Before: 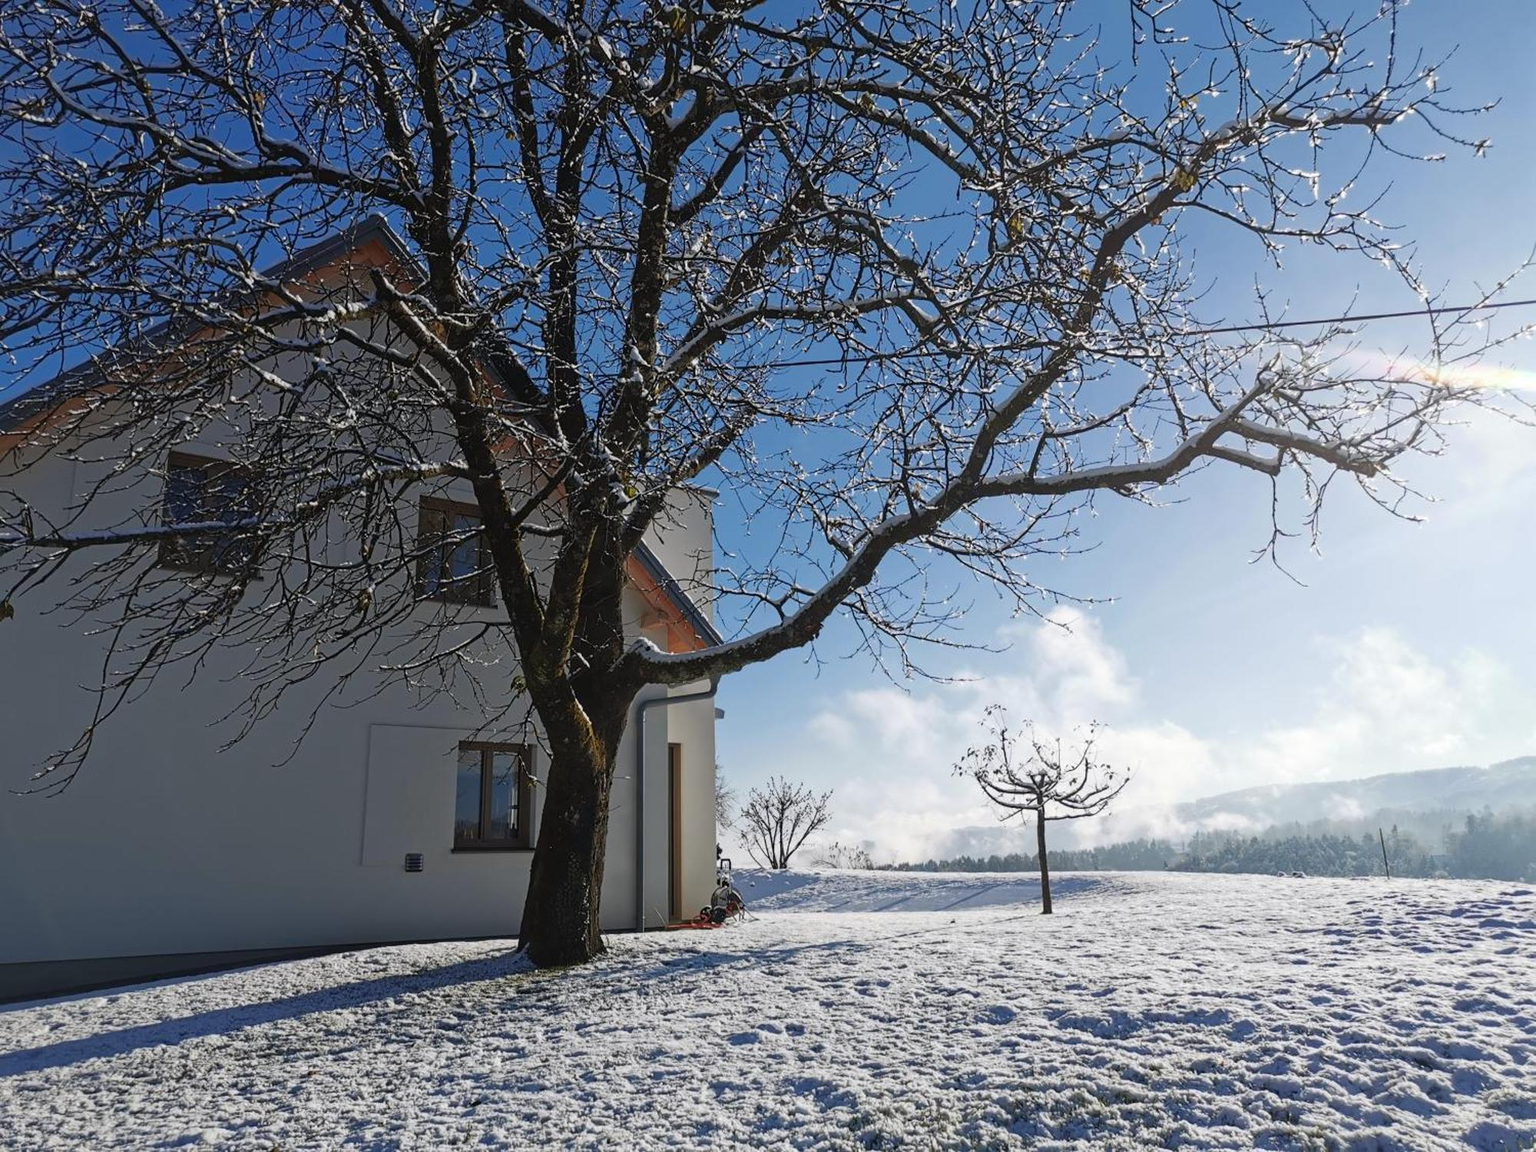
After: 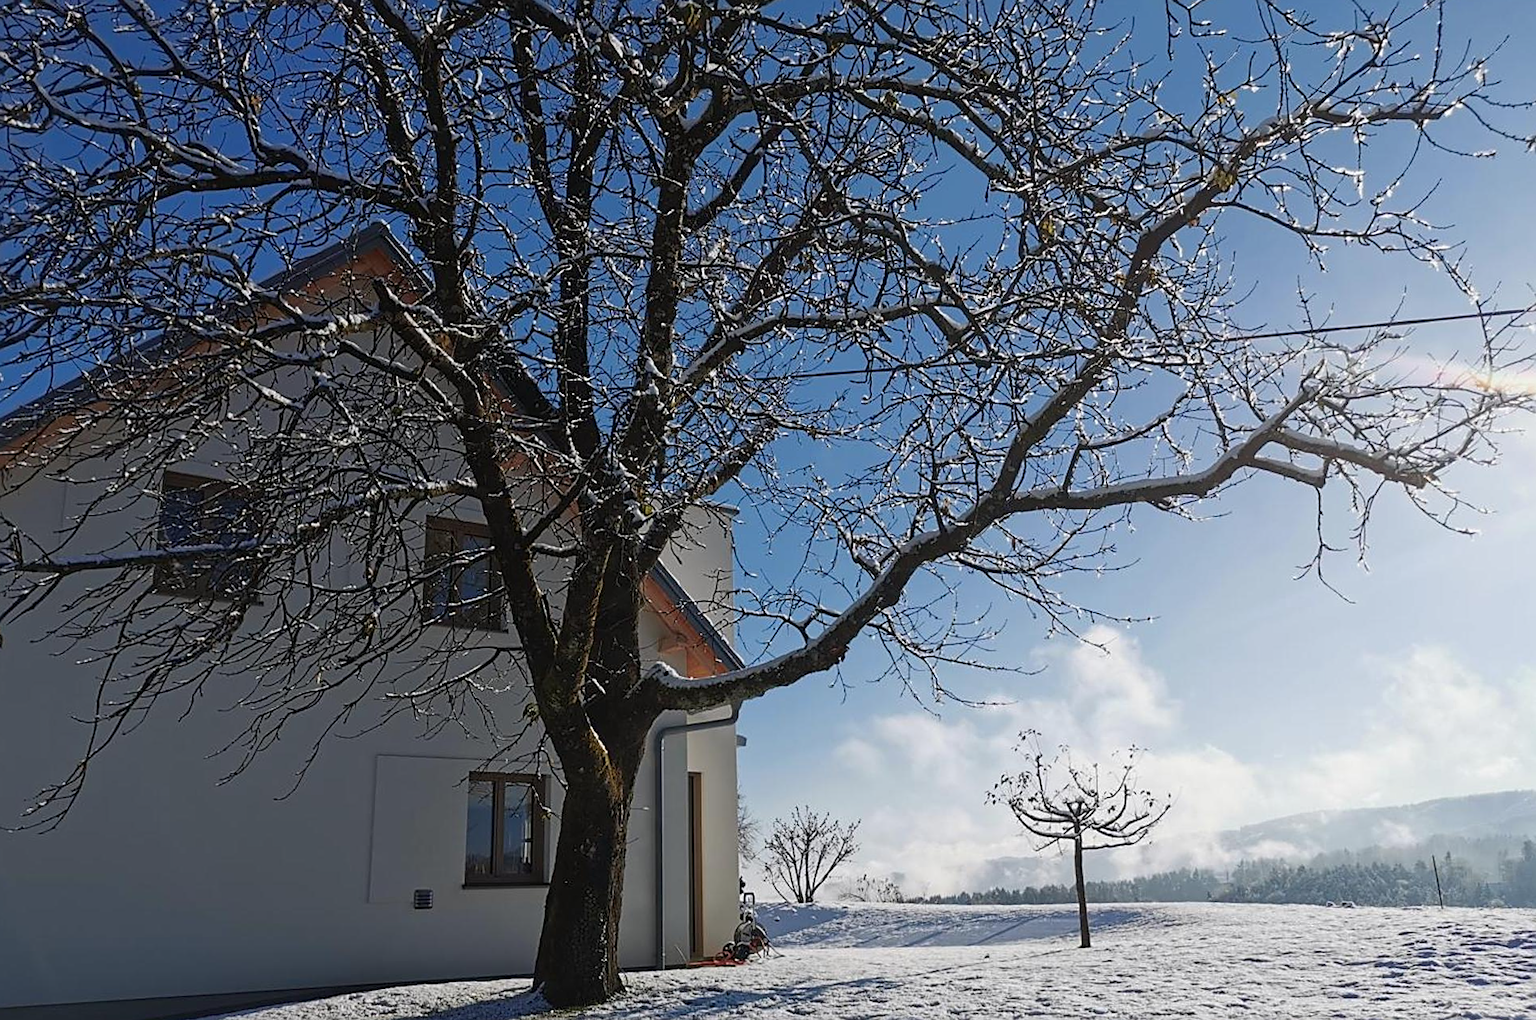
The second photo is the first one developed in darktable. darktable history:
crop and rotate: angle 0.444°, left 0.286%, right 3.065%, bottom 14.361%
sharpen: on, module defaults
exposure: exposure -0.173 EV, compensate highlight preservation false
